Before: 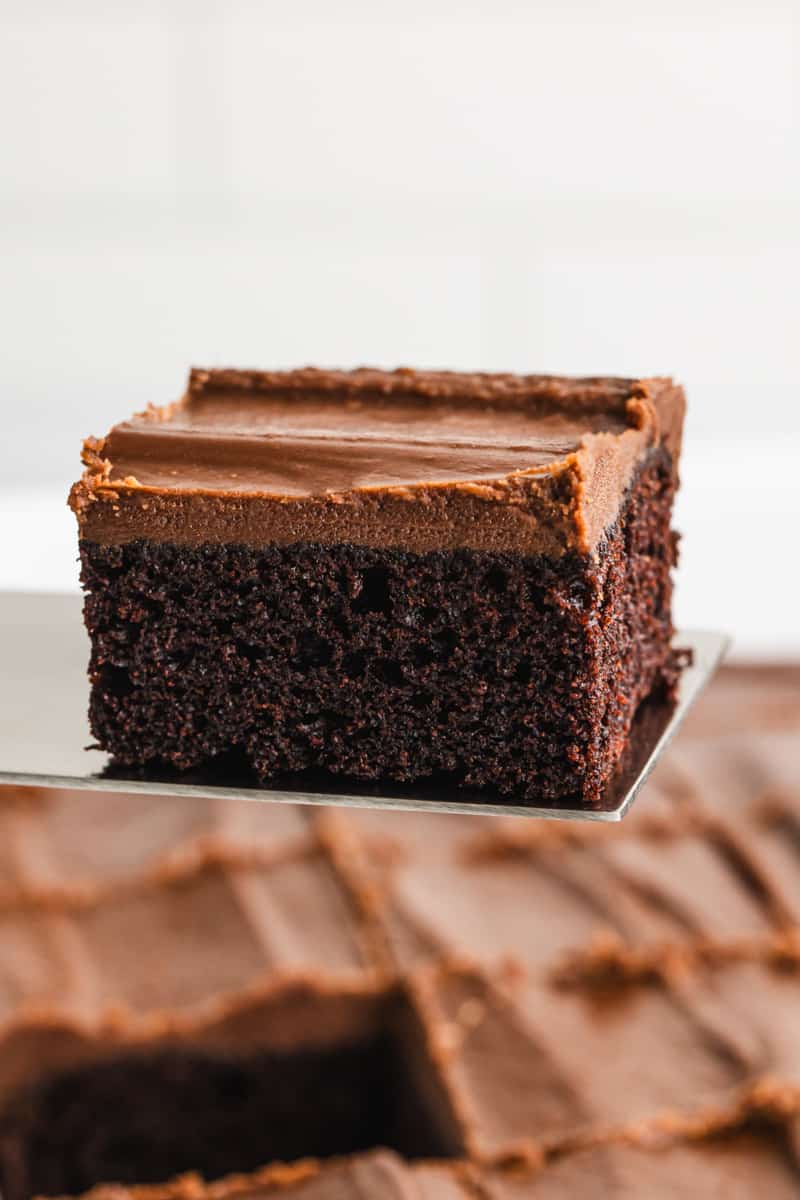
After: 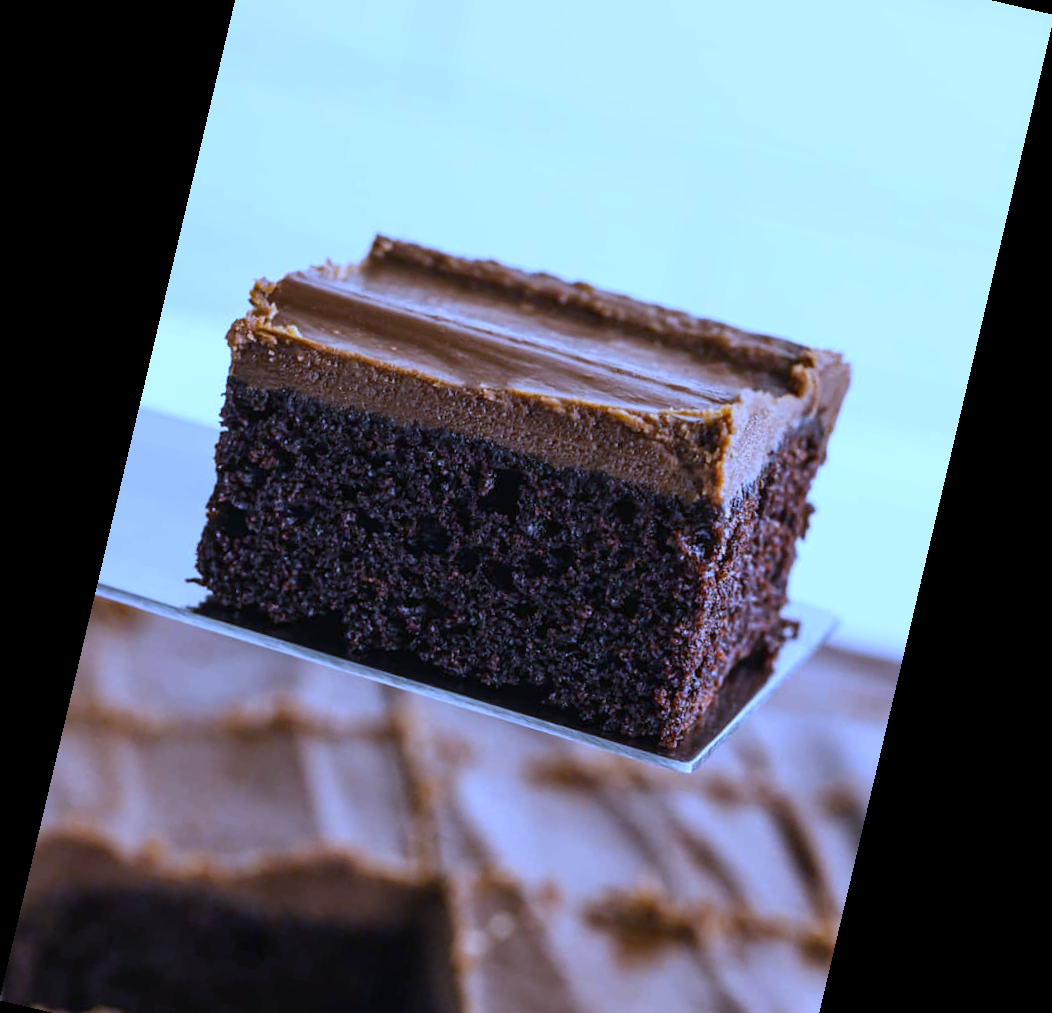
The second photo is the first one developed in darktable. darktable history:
white balance: red 0.766, blue 1.537
crop and rotate: top 12.5%, bottom 12.5%
rotate and perspective: rotation 13.27°, automatic cropping off
